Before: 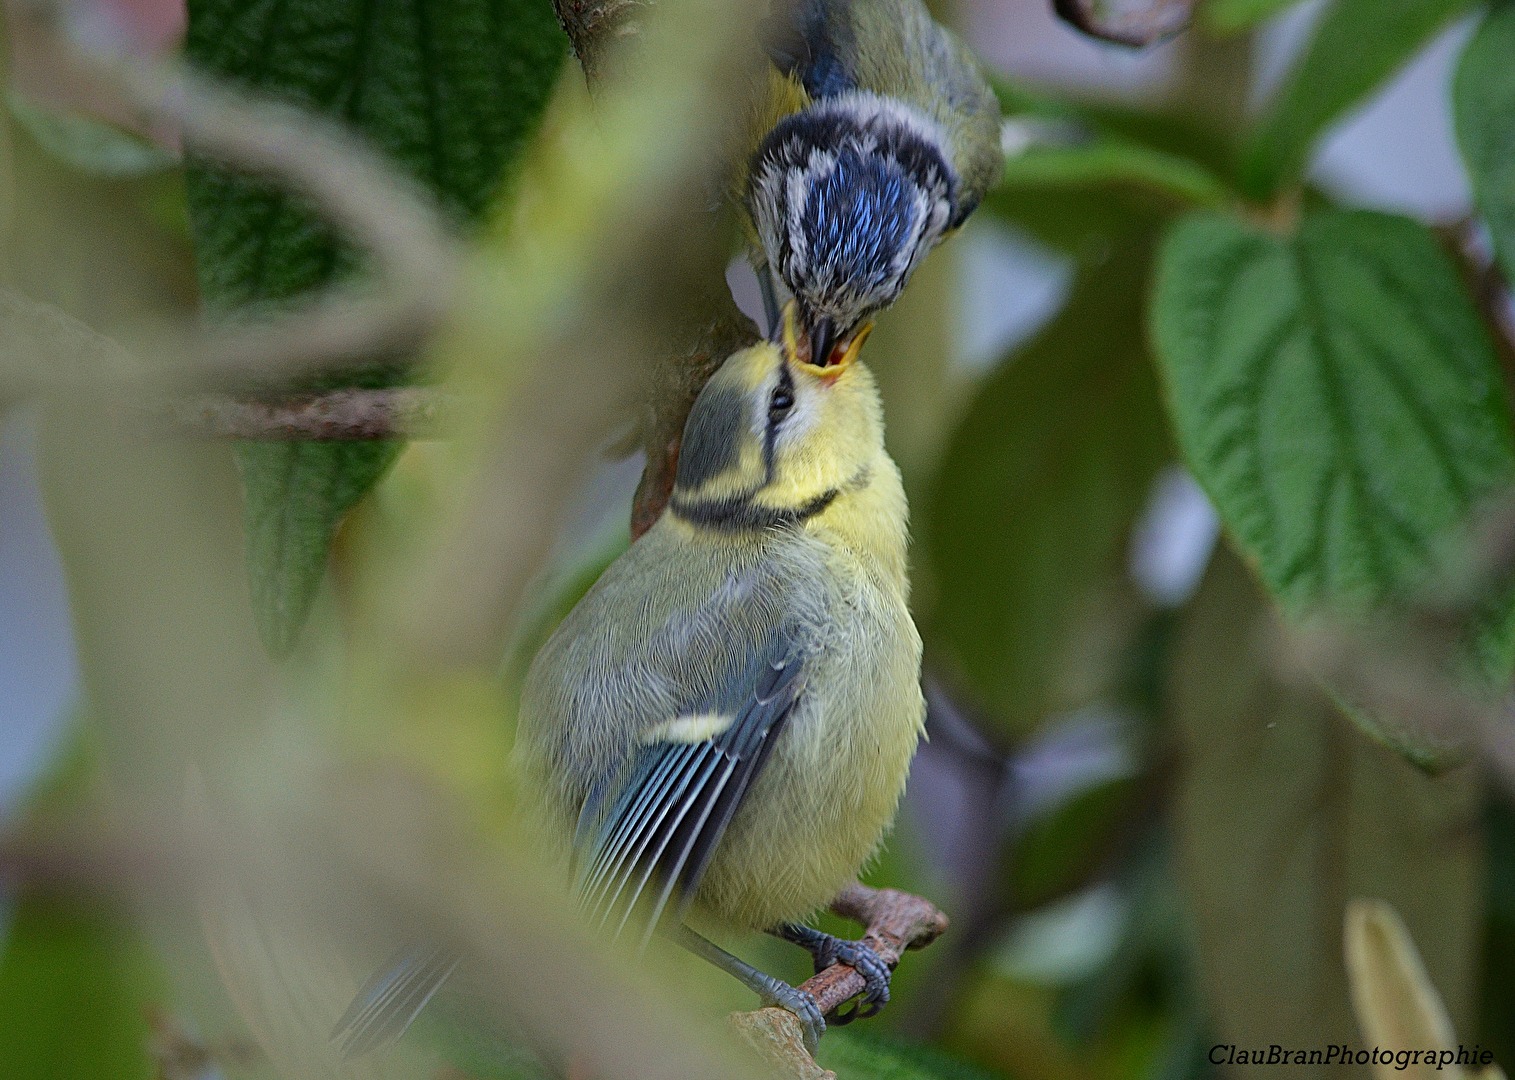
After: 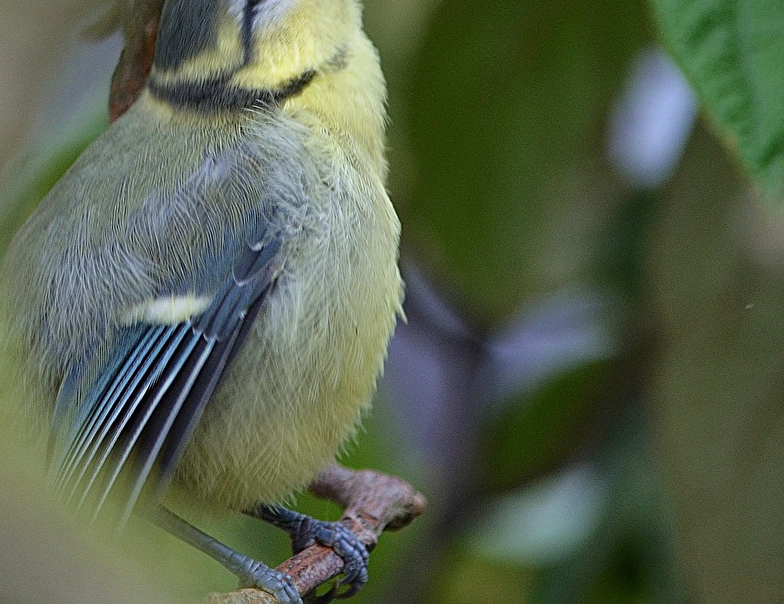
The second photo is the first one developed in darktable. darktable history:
crop: left 34.479%, top 38.822%, right 13.718%, bottom 5.172%
white balance: red 0.983, blue 1.036
